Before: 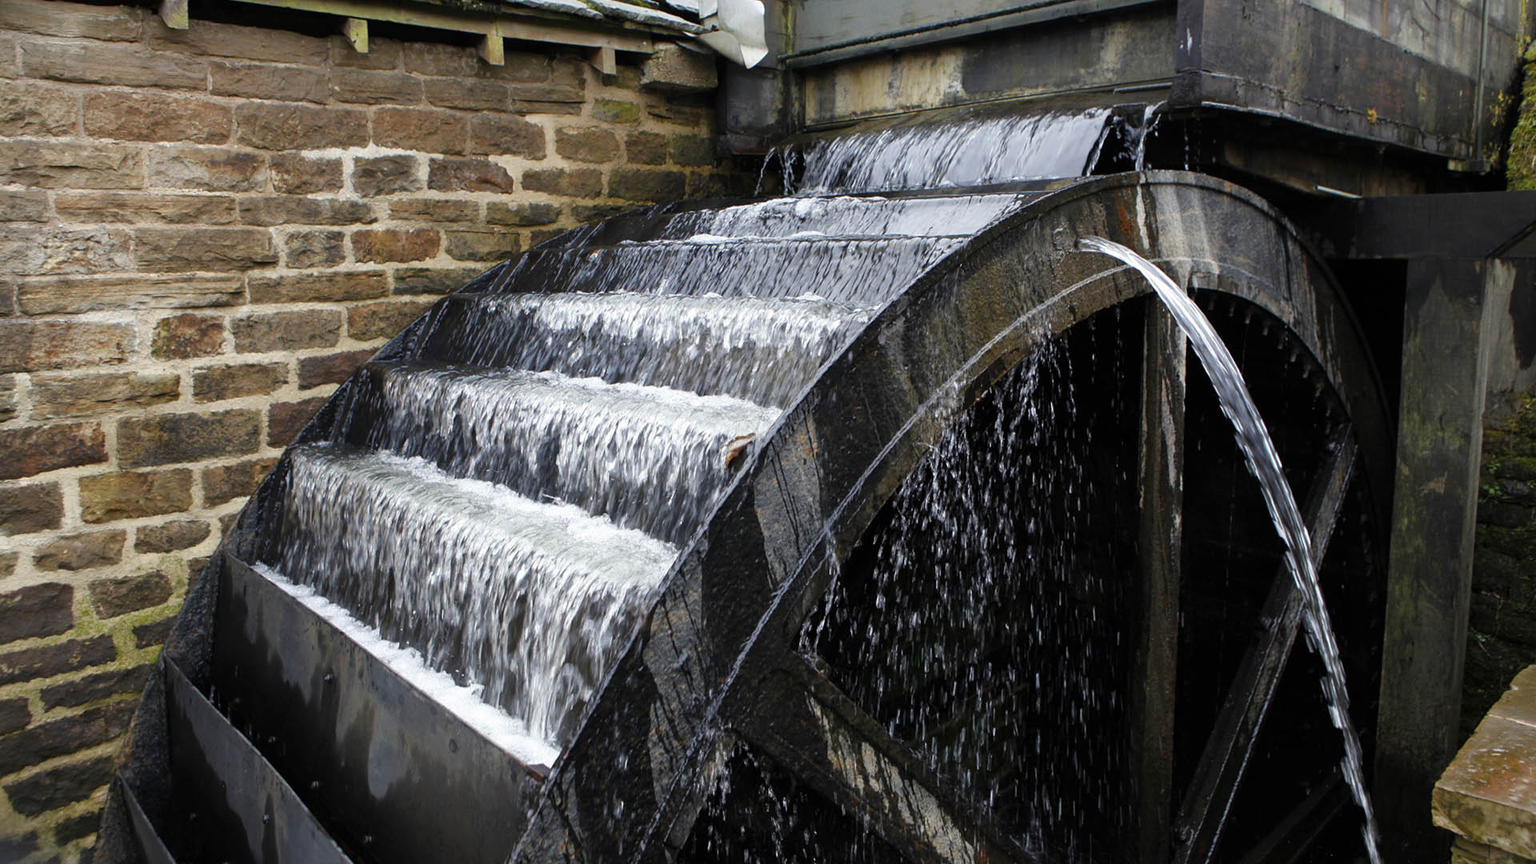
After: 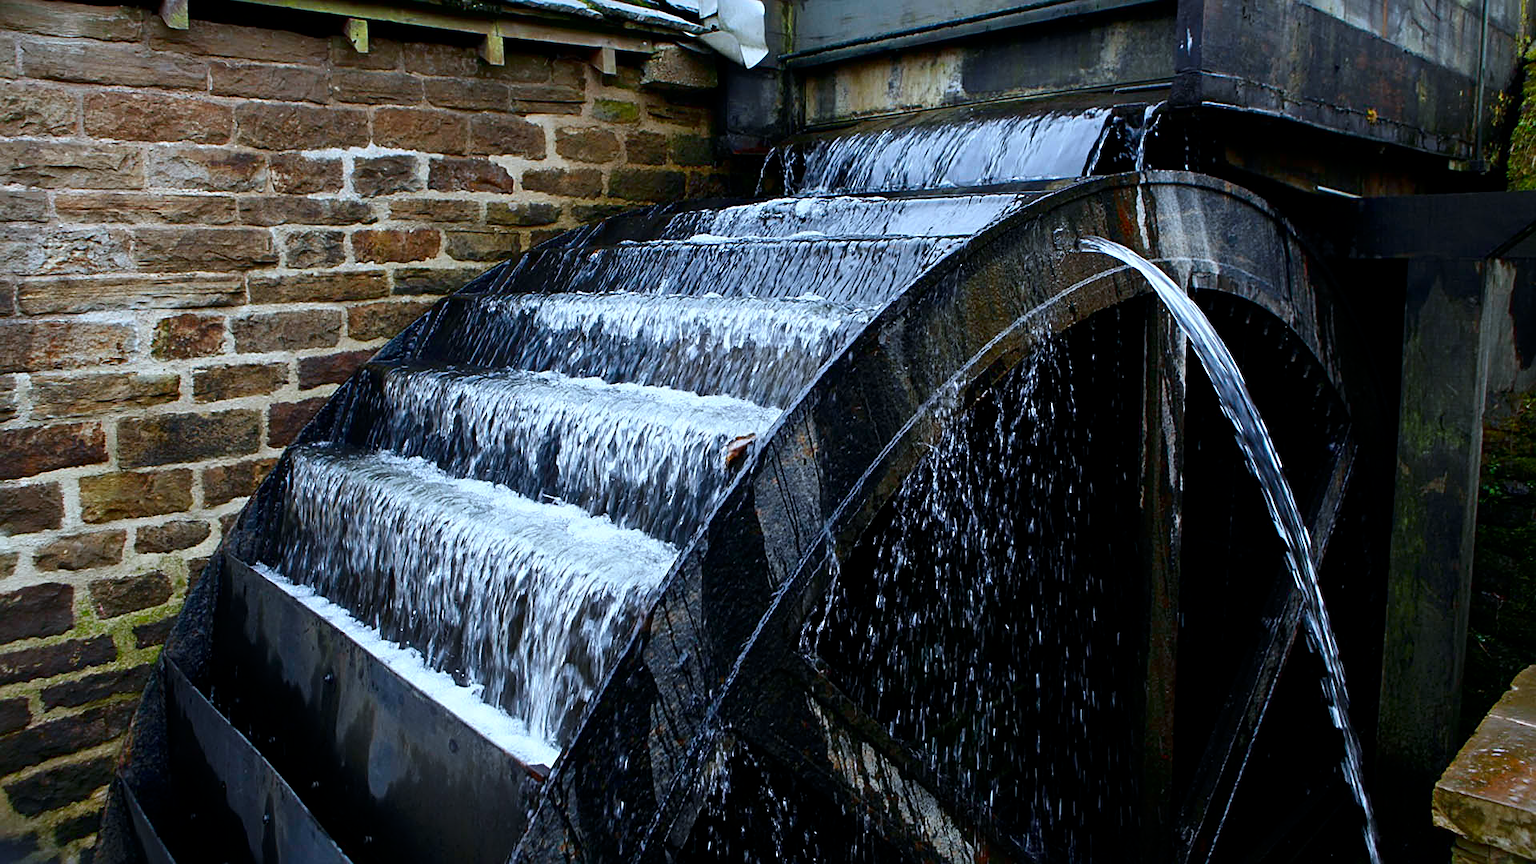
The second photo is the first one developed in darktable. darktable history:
contrast brightness saturation: contrast 0.12, brightness -0.12, saturation 0.2
white balance: red 0.931, blue 1.11
sharpen: on, module defaults
